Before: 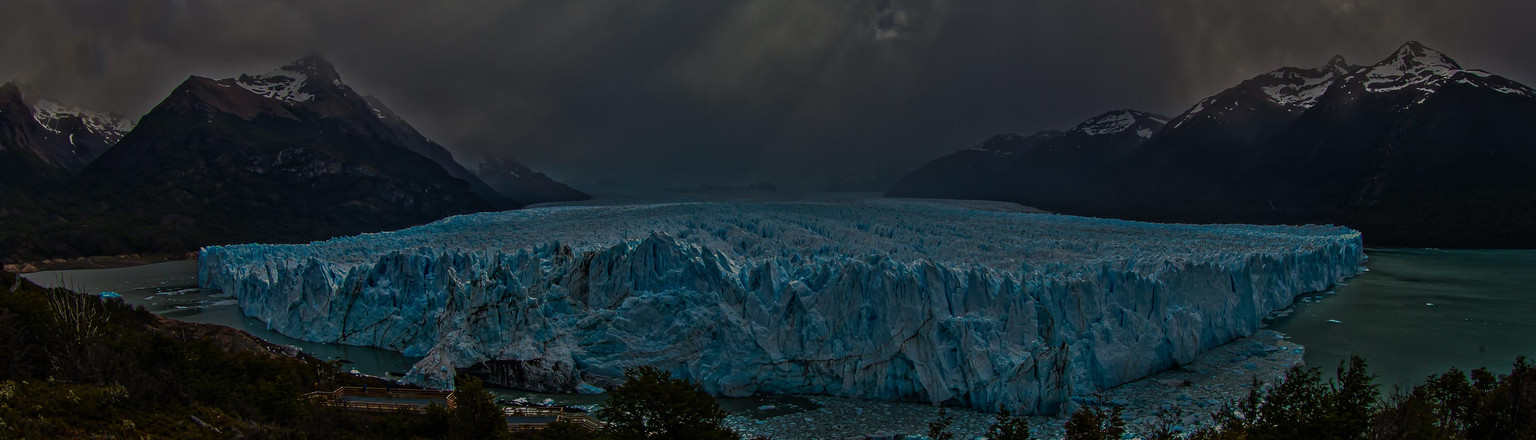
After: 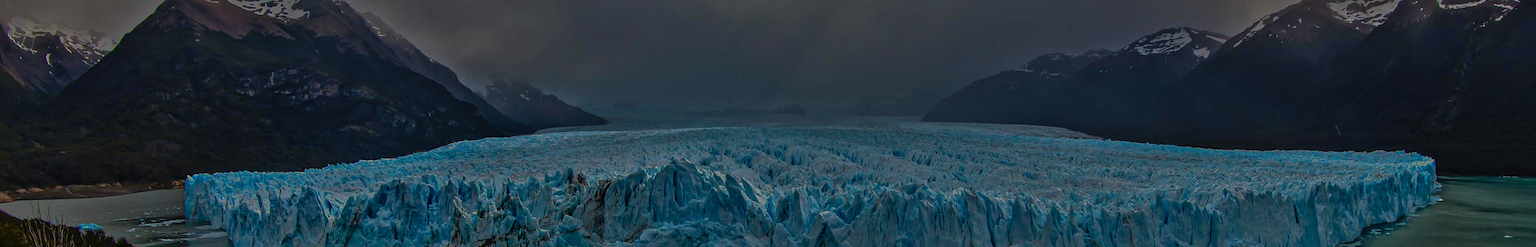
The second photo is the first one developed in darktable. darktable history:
shadows and highlights: on, module defaults
crop: left 1.744%, top 19.225%, right 5.069%, bottom 28.357%
